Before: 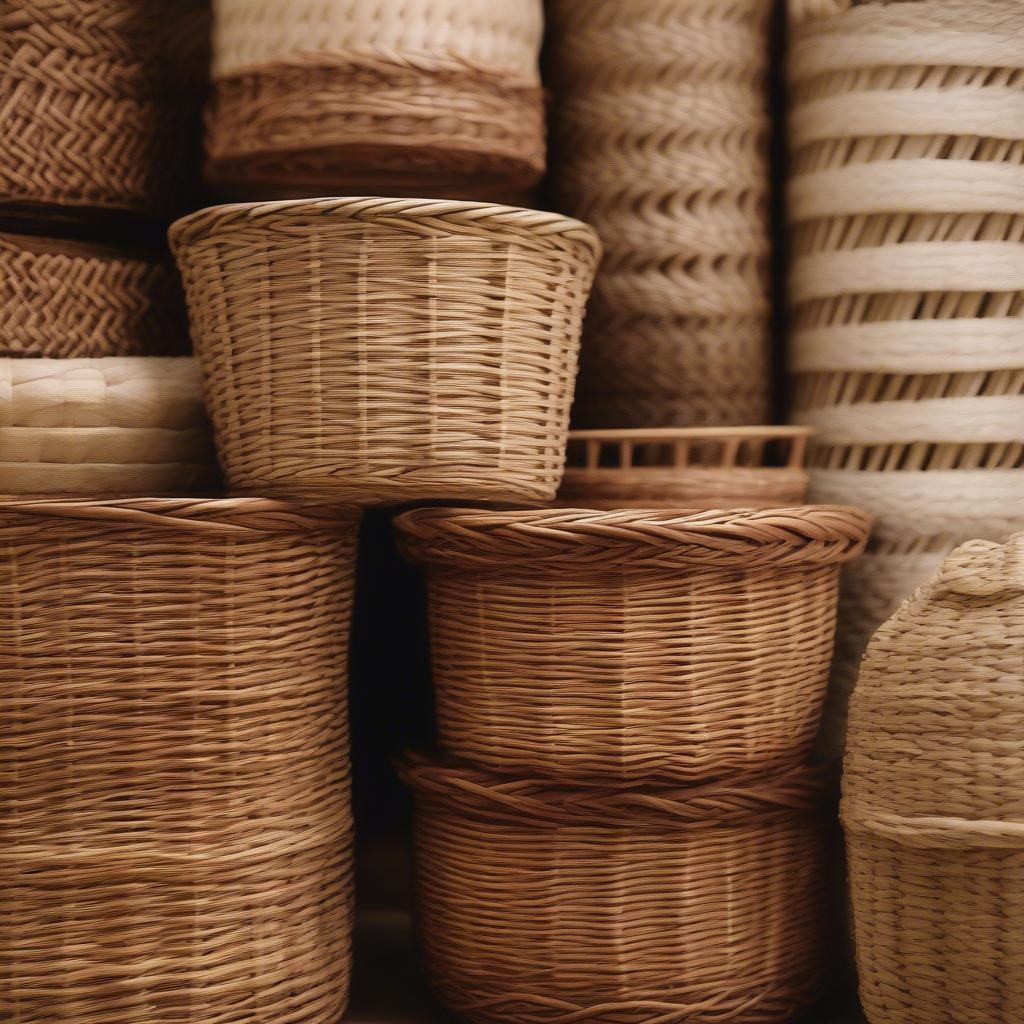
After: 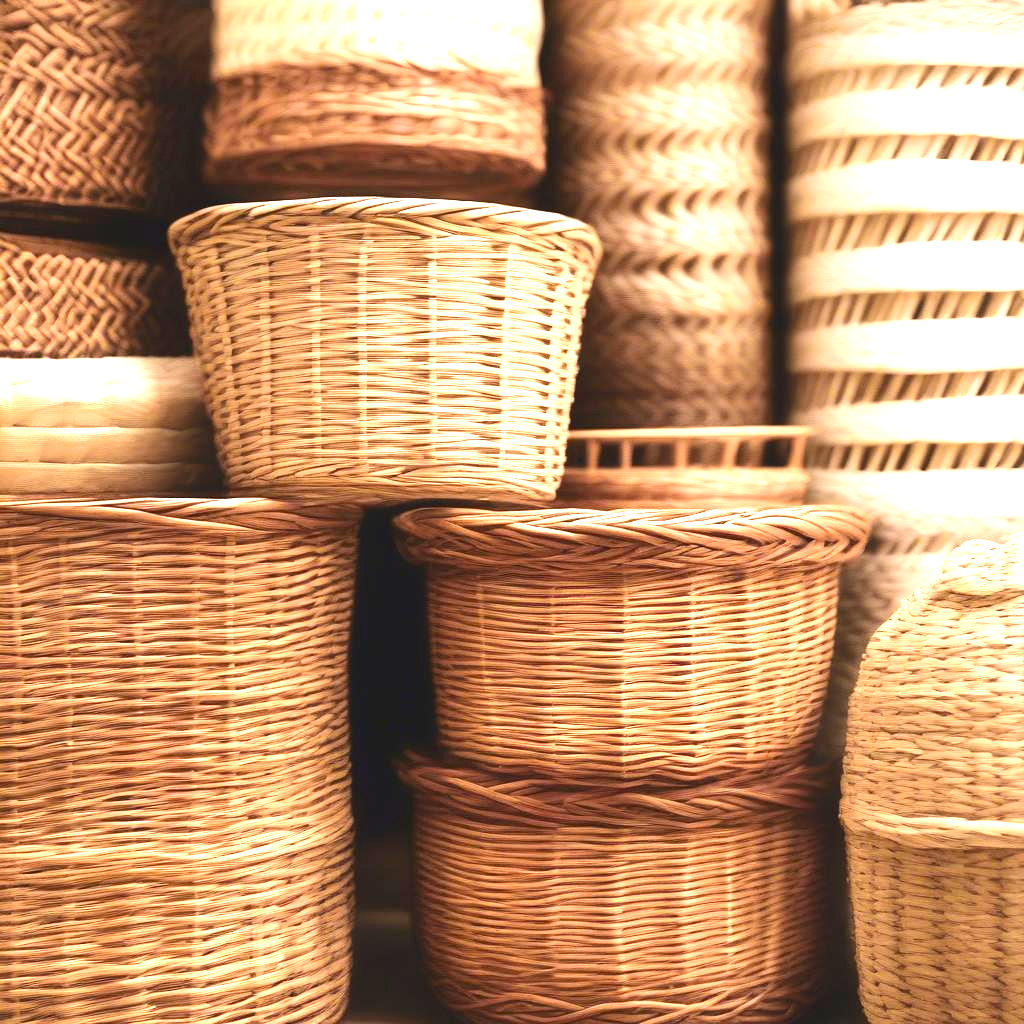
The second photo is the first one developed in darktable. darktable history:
exposure: black level correction 0, exposure 1.958 EV, compensate exposure bias true, compensate highlight preservation false
contrast brightness saturation: contrast 0.084, saturation 0.017
